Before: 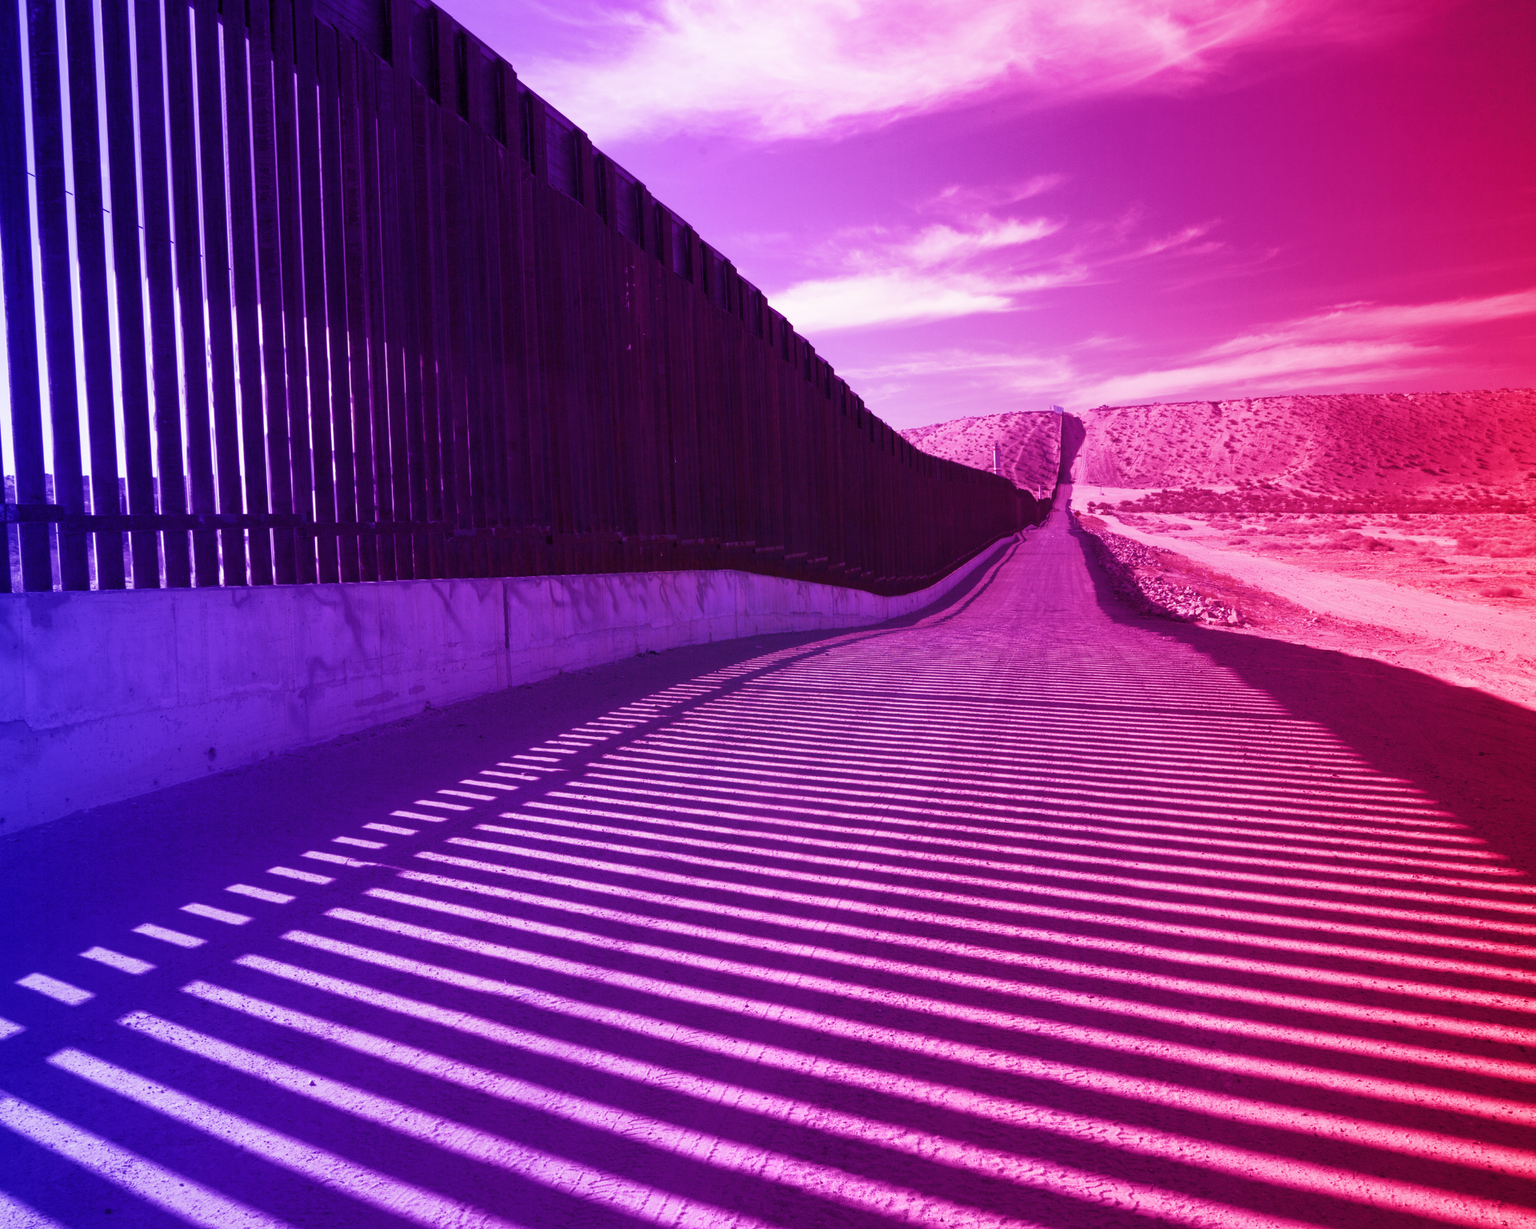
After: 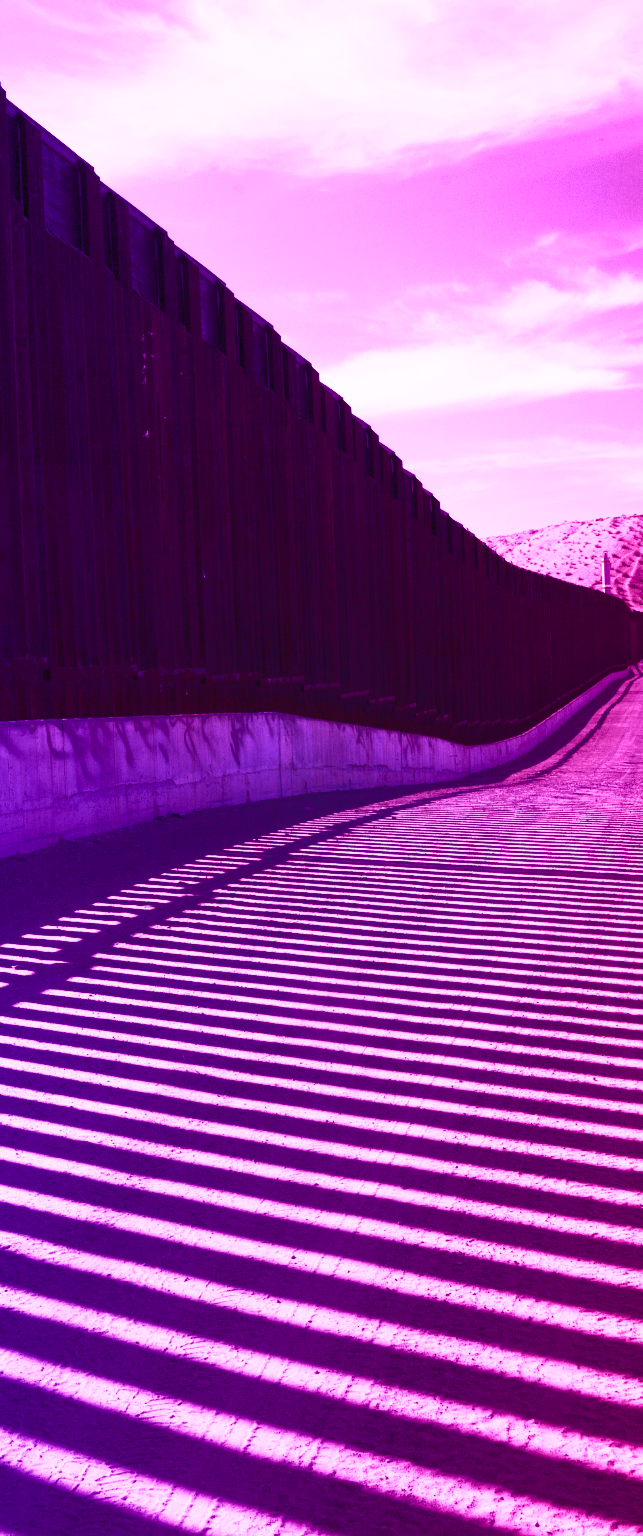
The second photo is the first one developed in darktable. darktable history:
crop: left 33.355%, right 33.123%
contrast brightness saturation: contrast 0.625, brightness 0.351, saturation 0.142
